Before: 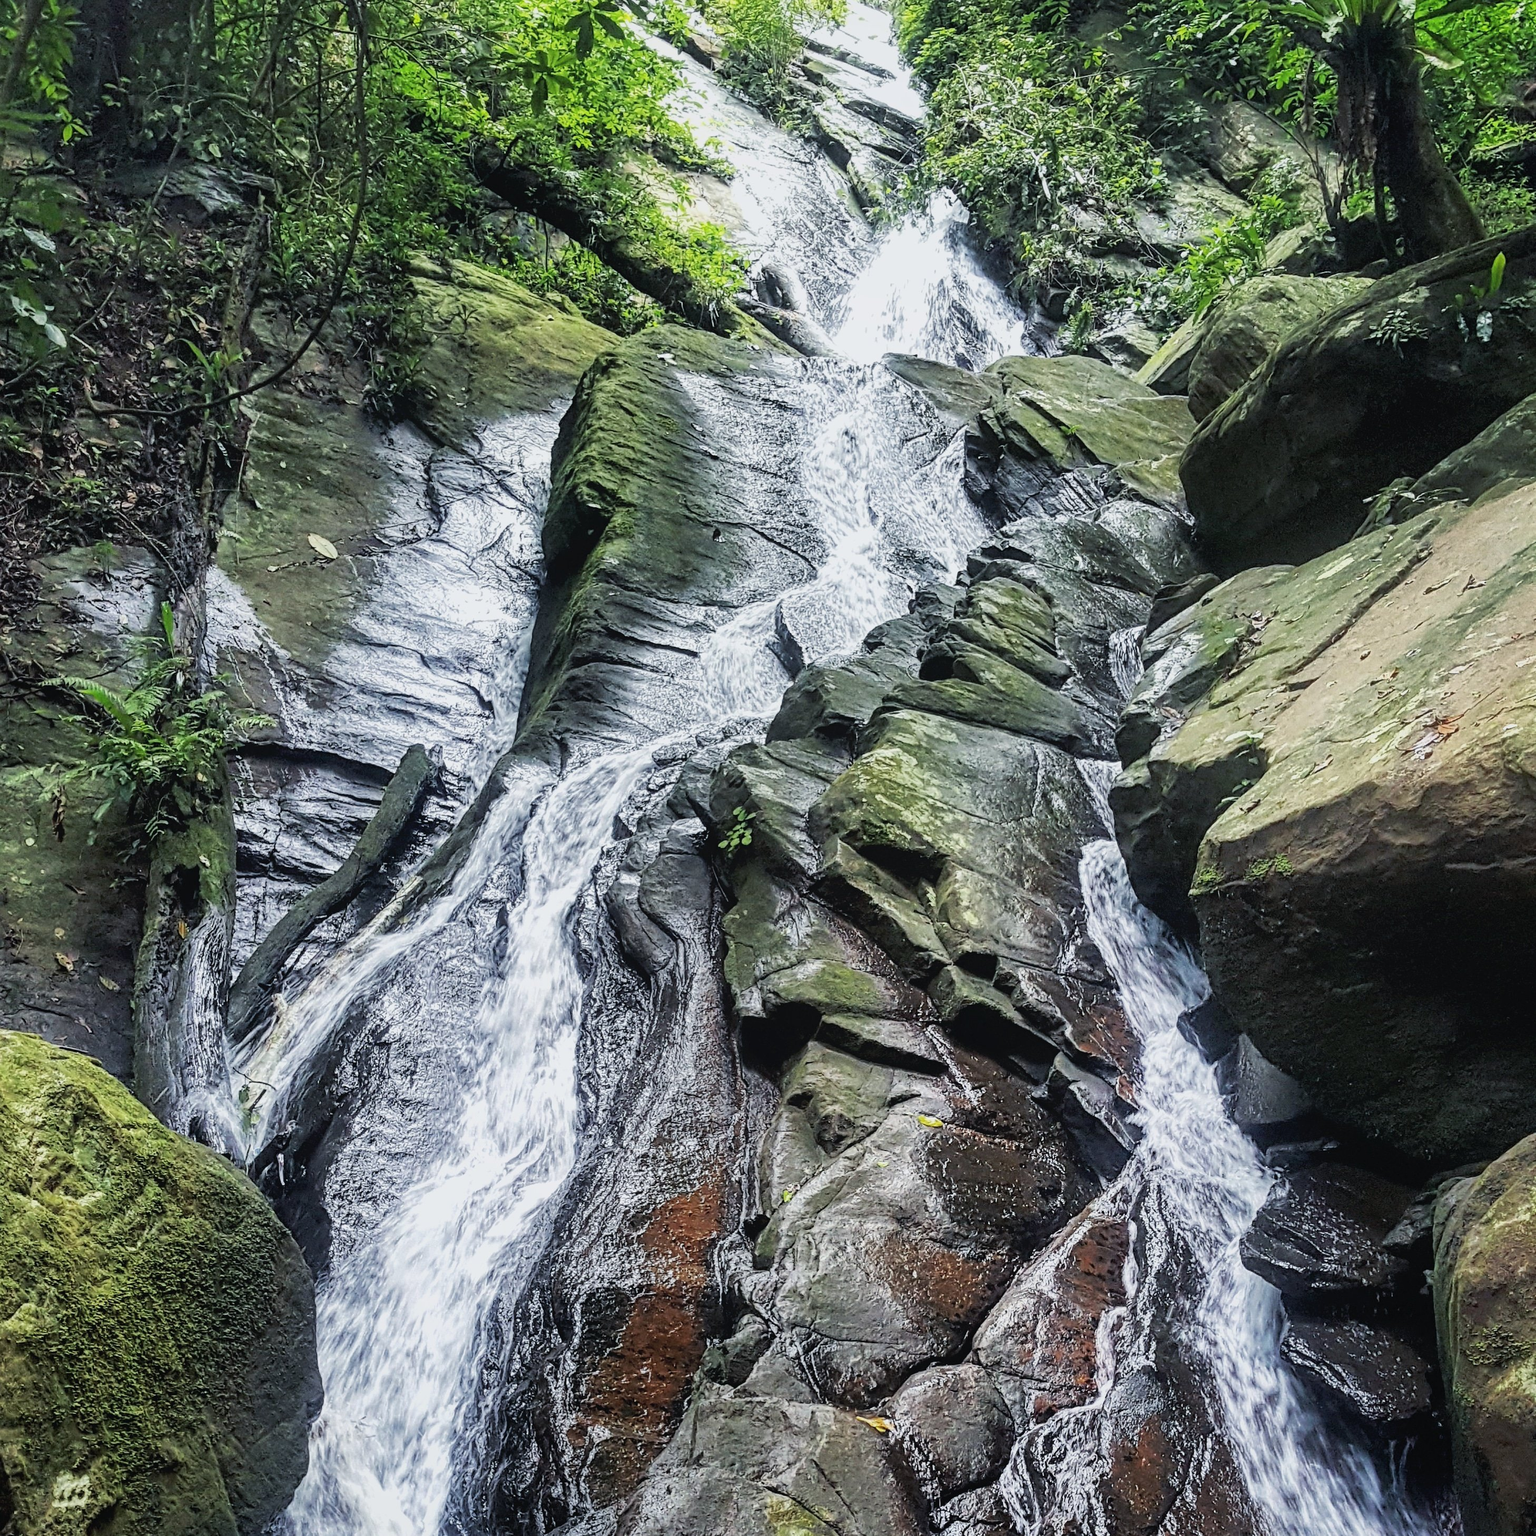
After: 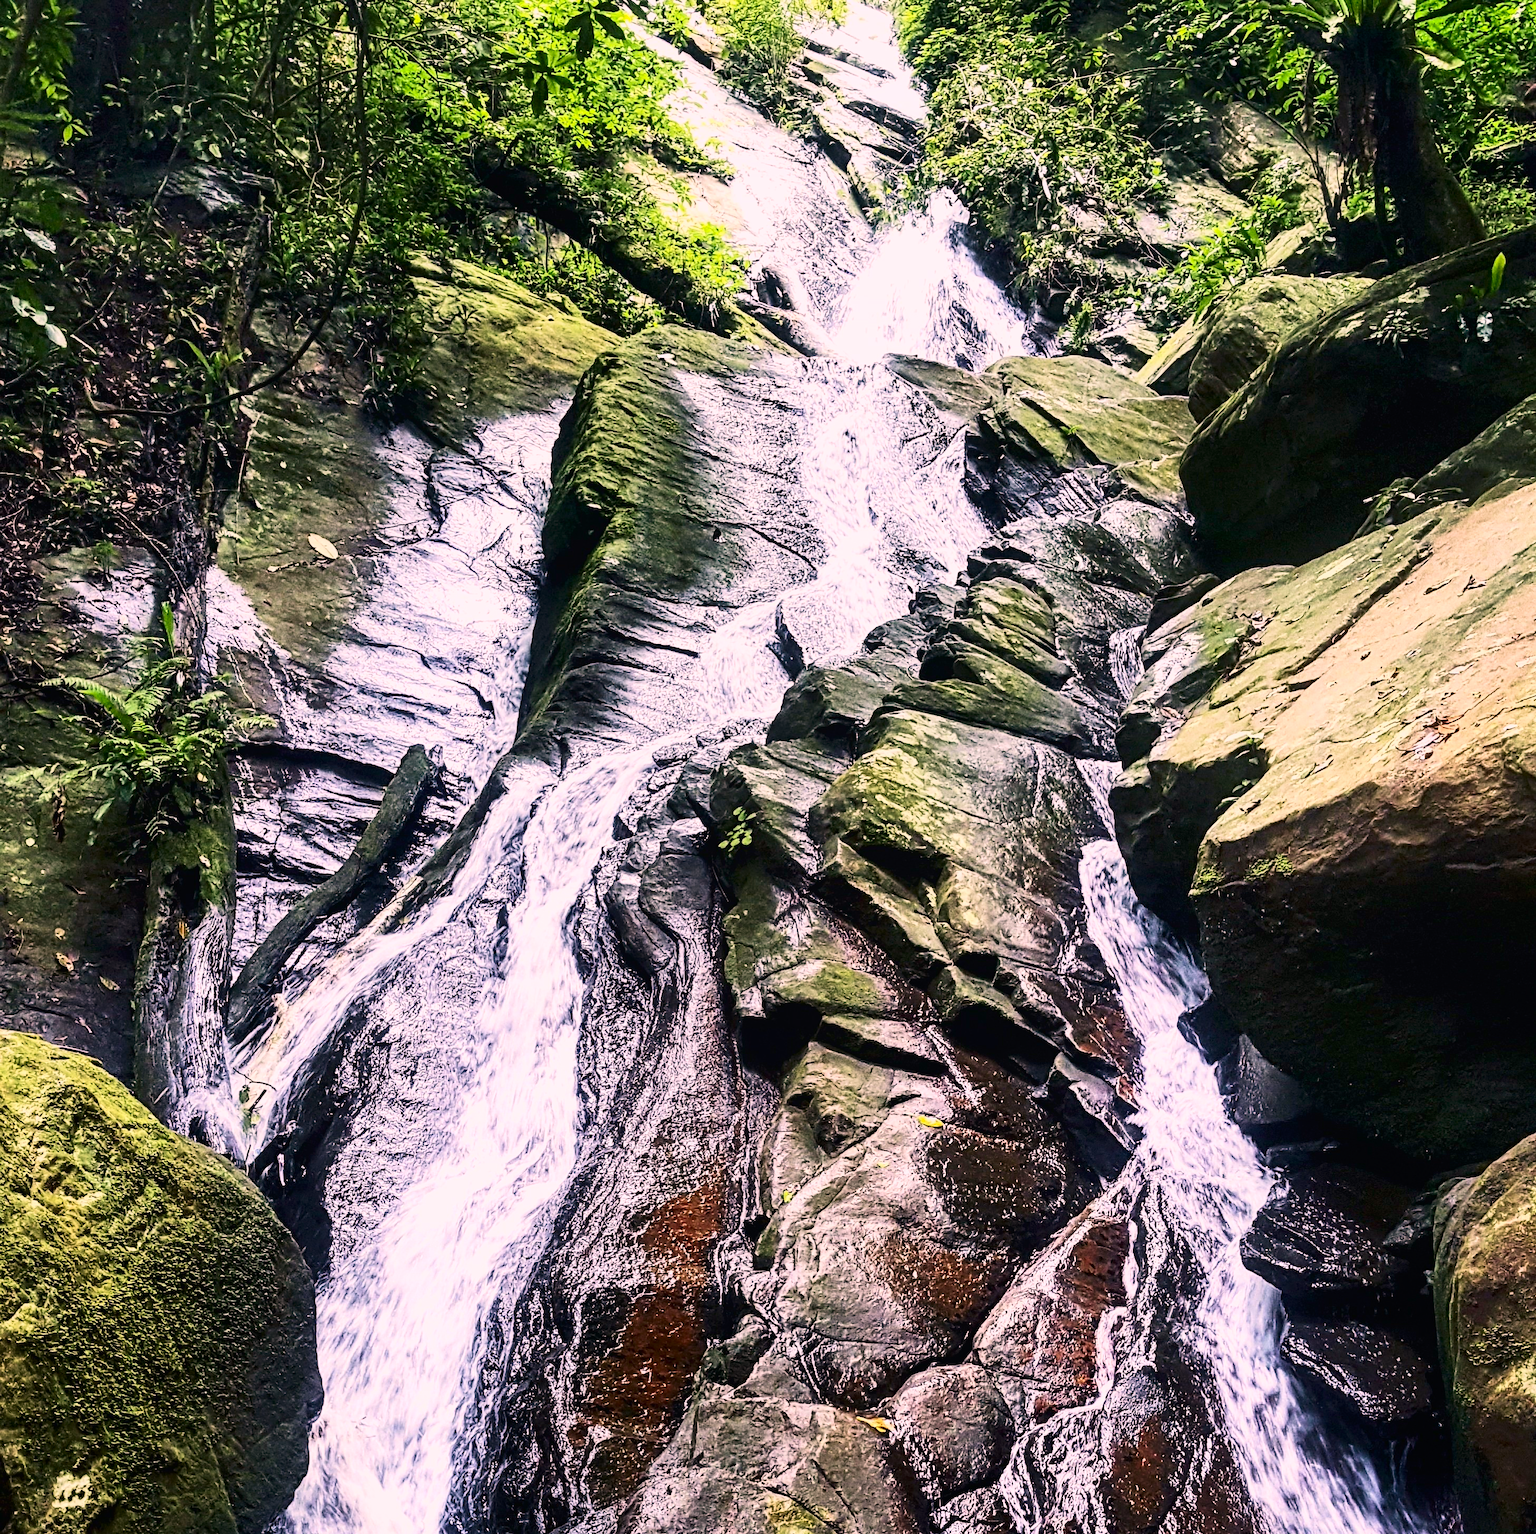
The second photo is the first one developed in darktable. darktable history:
velvia: on, module defaults
crop: bottom 0.071%
color correction: highlights a* 14.52, highlights b* 4.84
contrast brightness saturation: contrast 0.4, brightness 0.05, saturation 0.25
